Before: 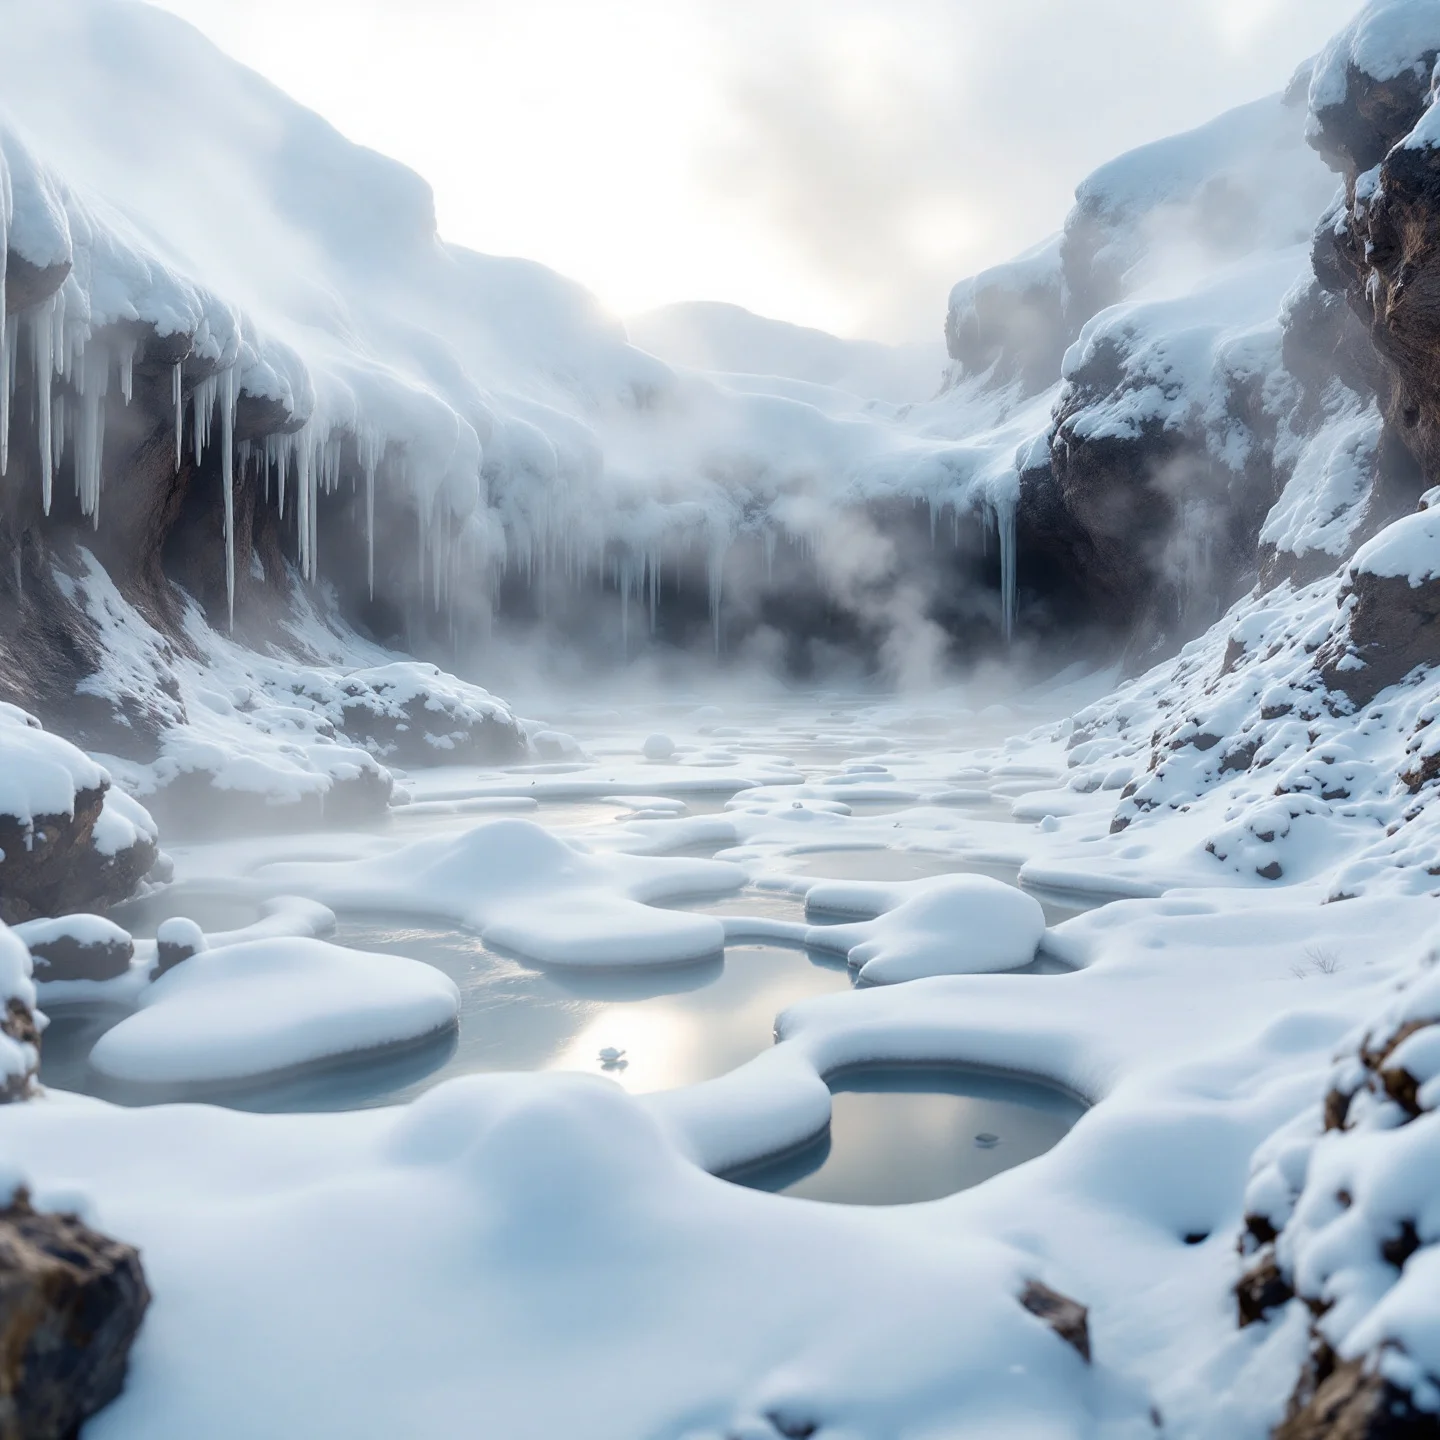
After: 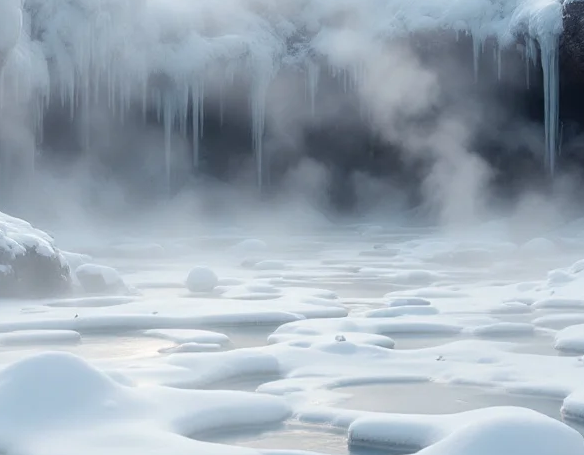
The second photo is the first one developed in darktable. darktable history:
crop: left 31.778%, top 32.493%, right 27.629%, bottom 35.892%
